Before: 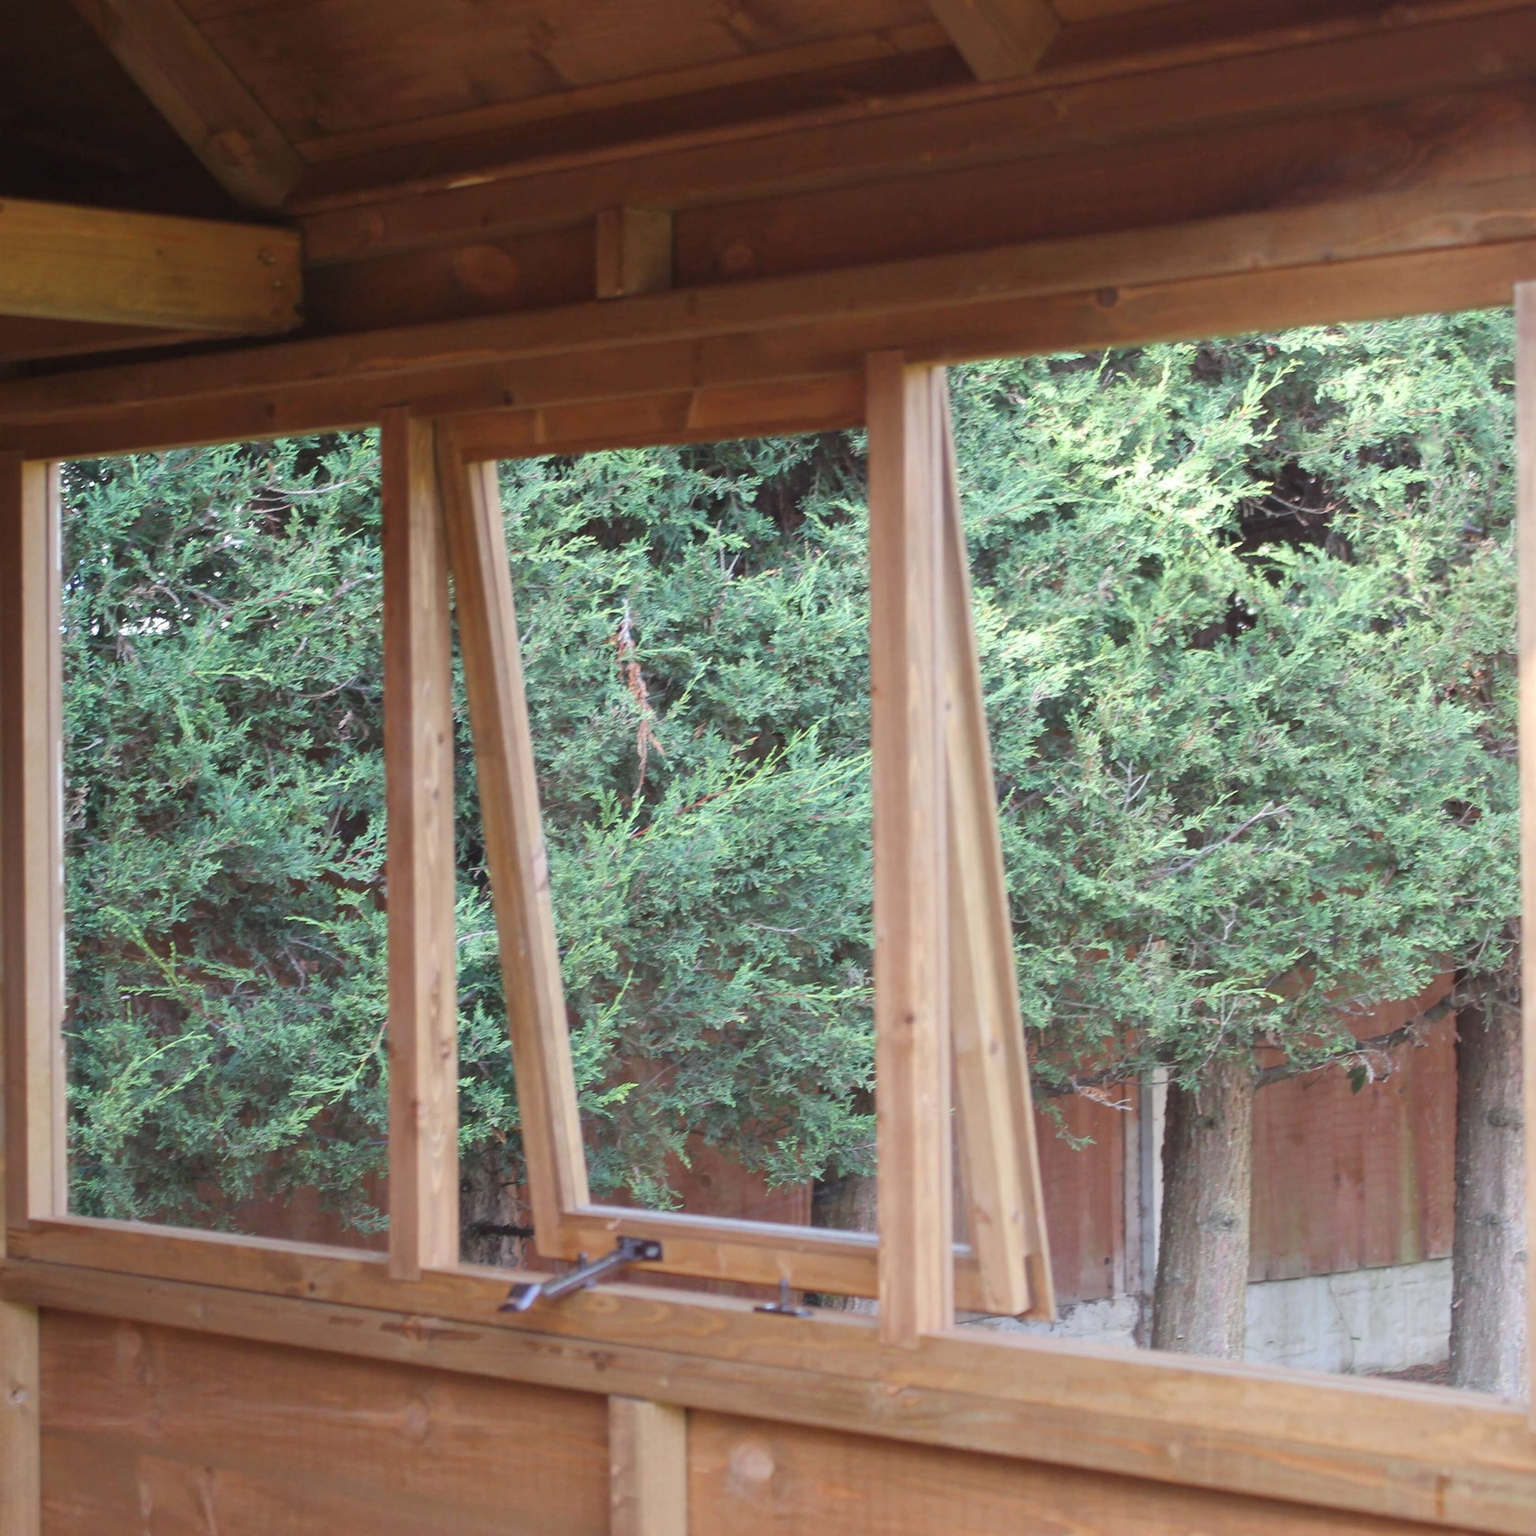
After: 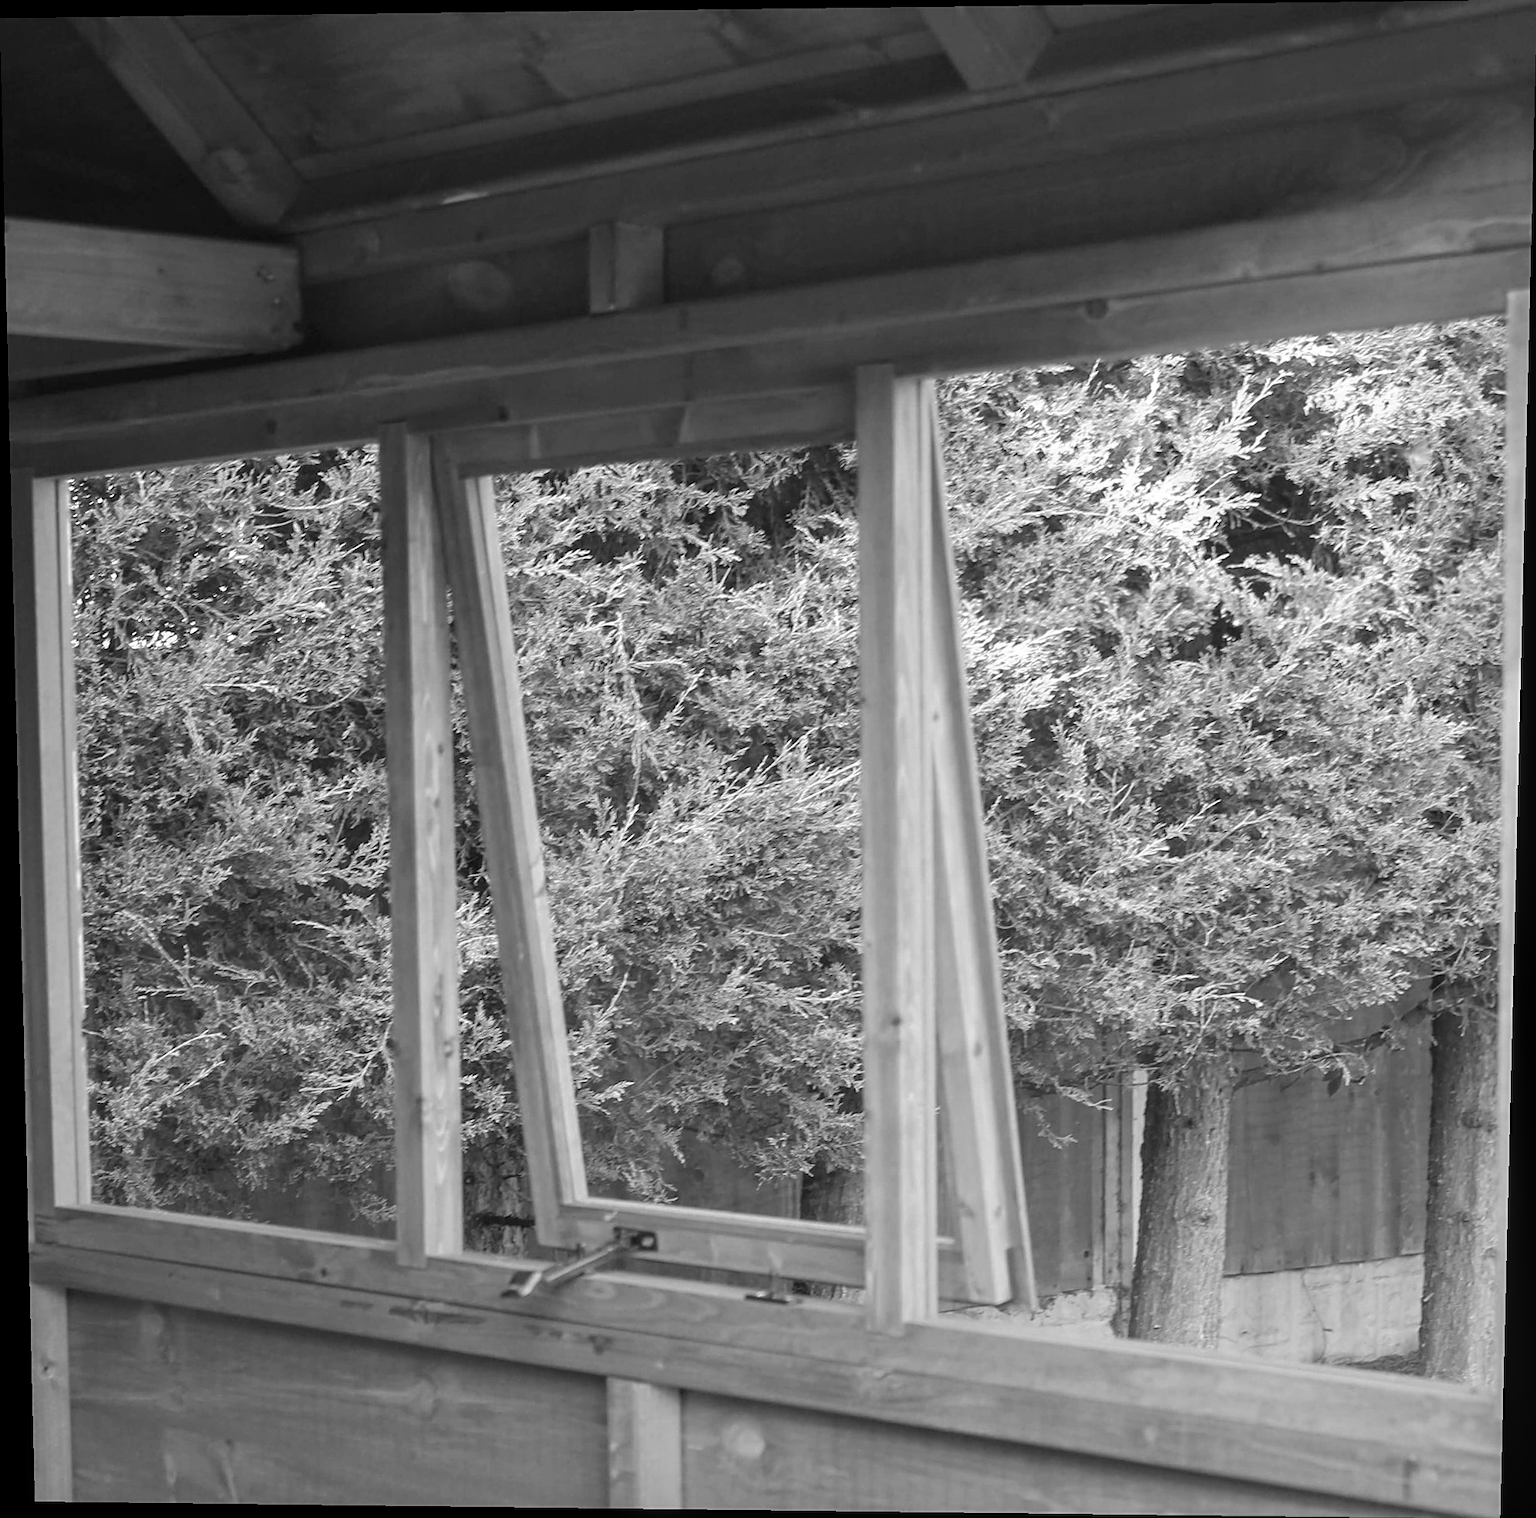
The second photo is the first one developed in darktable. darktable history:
exposure: compensate highlight preservation false
rotate and perspective: lens shift (vertical) 0.048, lens shift (horizontal) -0.024, automatic cropping off
local contrast: on, module defaults
monochrome: a 32, b 64, size 2.3
sharpen: on, module defaults
